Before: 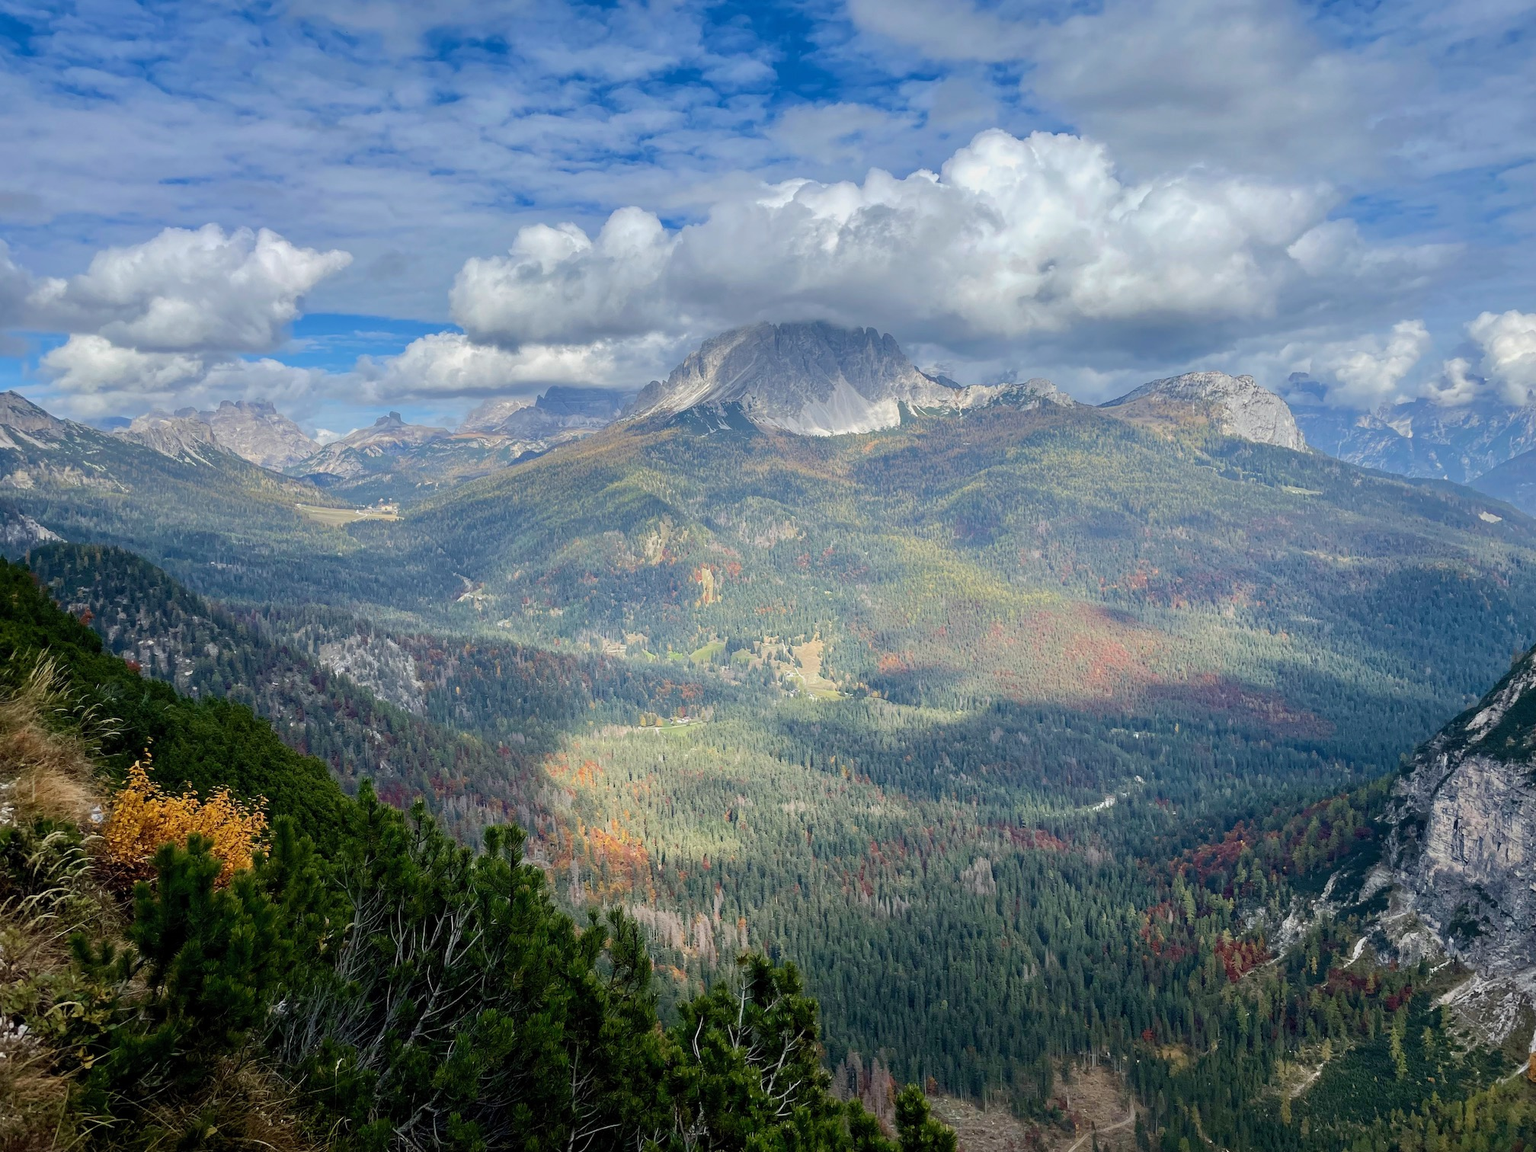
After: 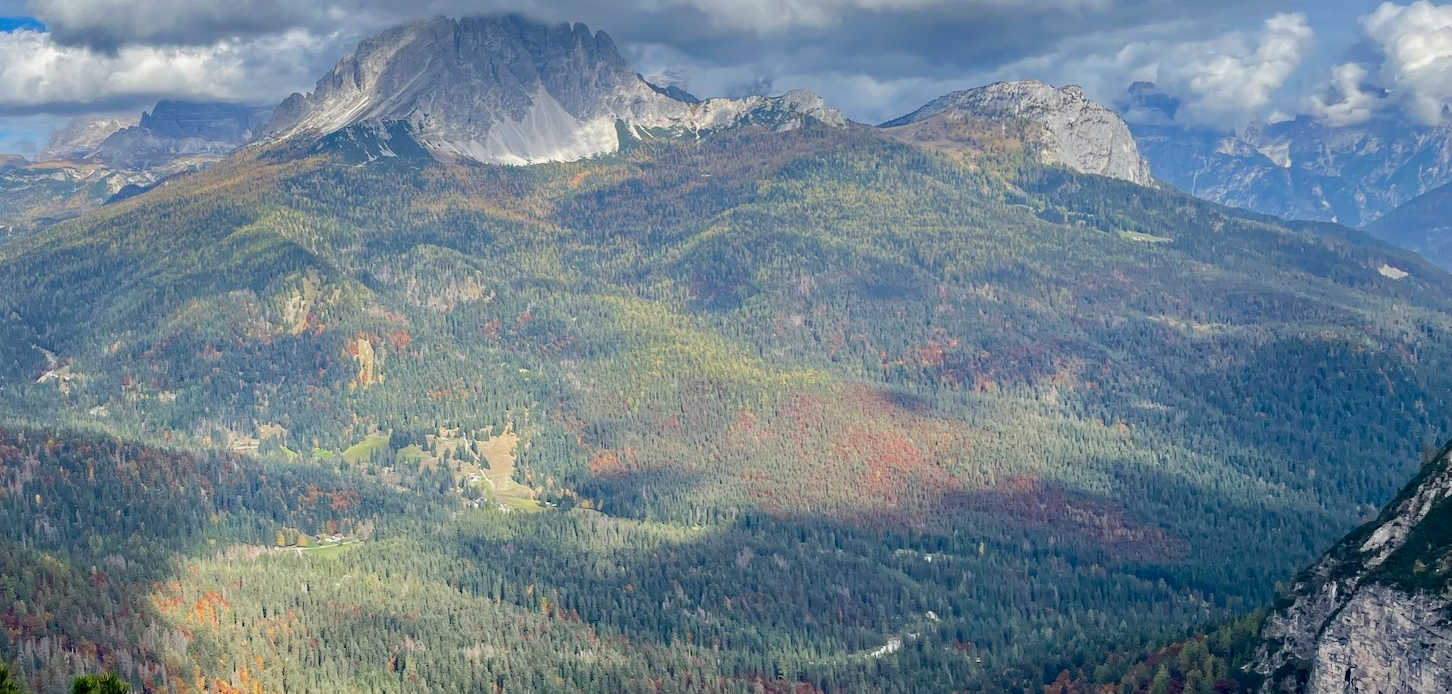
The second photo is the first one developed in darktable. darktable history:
haze removal: compatibility mode true, adaptive false
crop and rotate: left 27.938%, top 27.046%, bottom 27.046%
